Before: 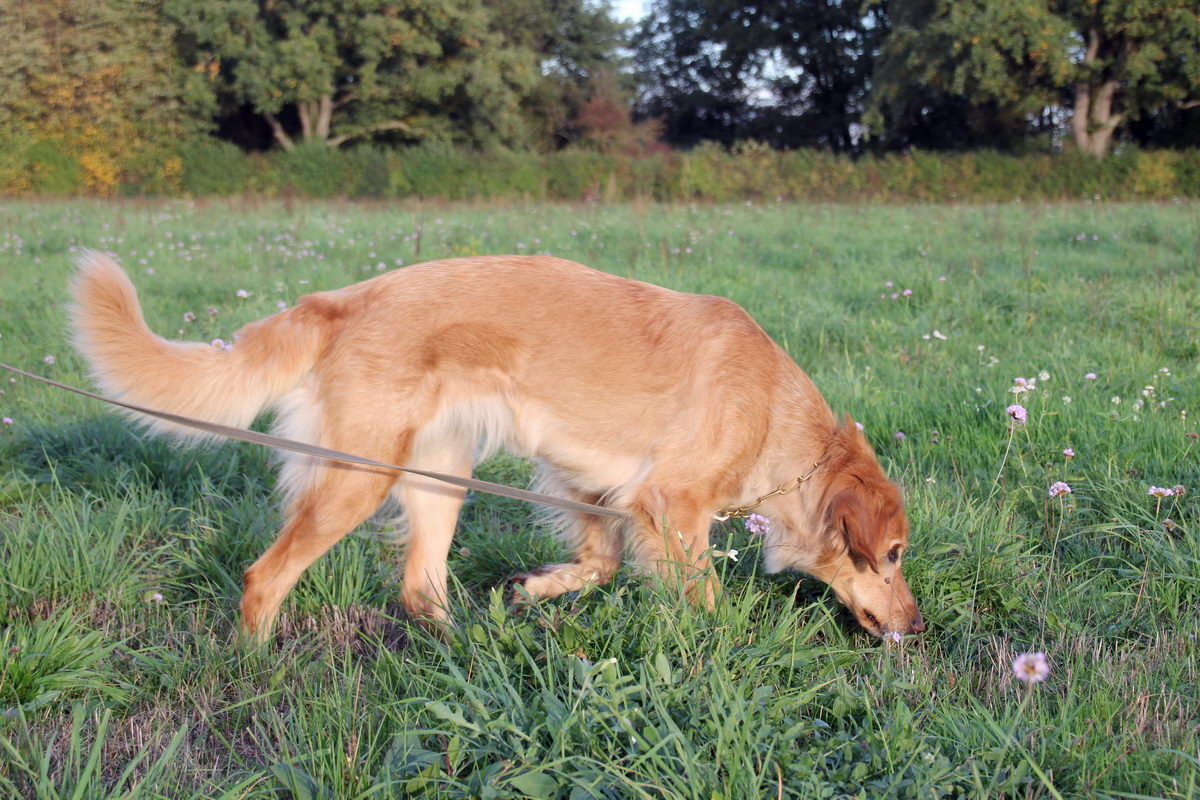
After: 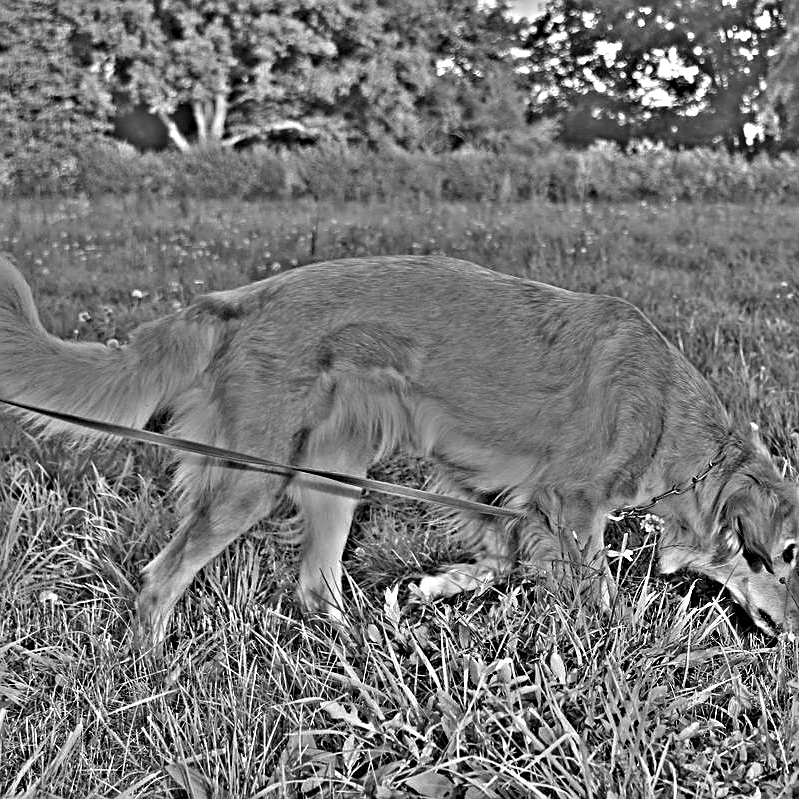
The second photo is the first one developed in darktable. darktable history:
highpass: on, module defaults
sharpen: on, module defaults
crop and rotate: left 8.786%, right 24.548%
contrast brightness saturation: brightness -0.02, saturation 0.35
white balance: red 1.042, blue 1.17
